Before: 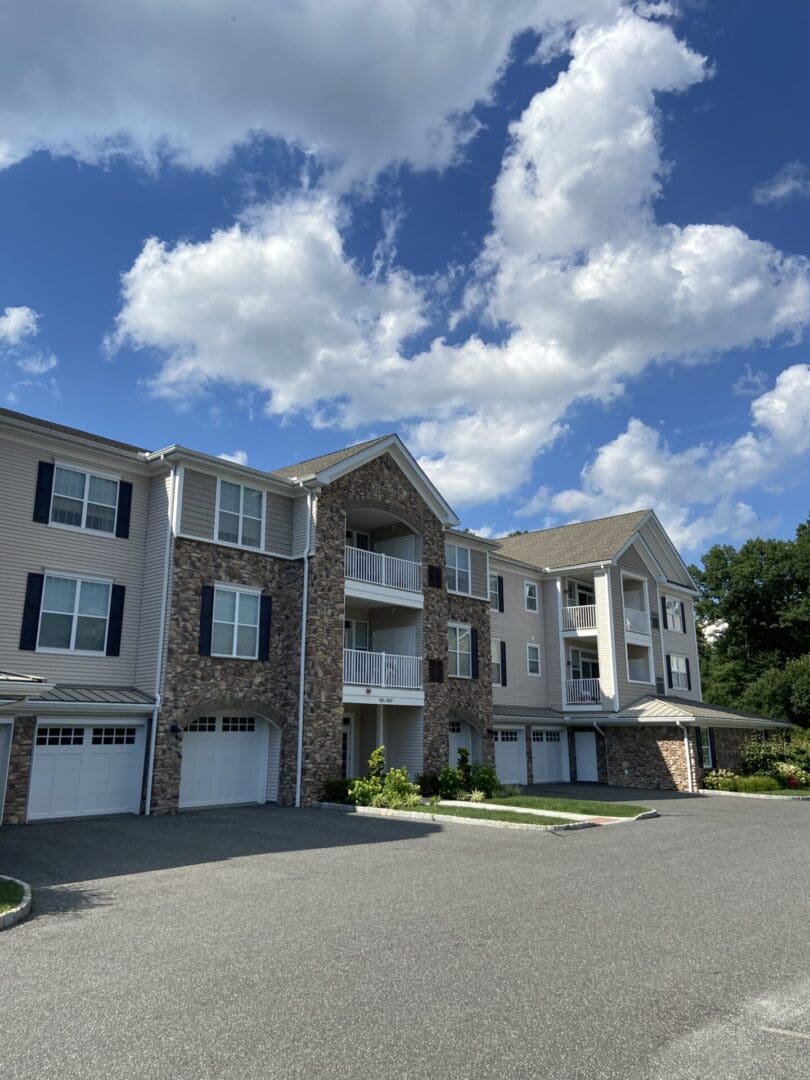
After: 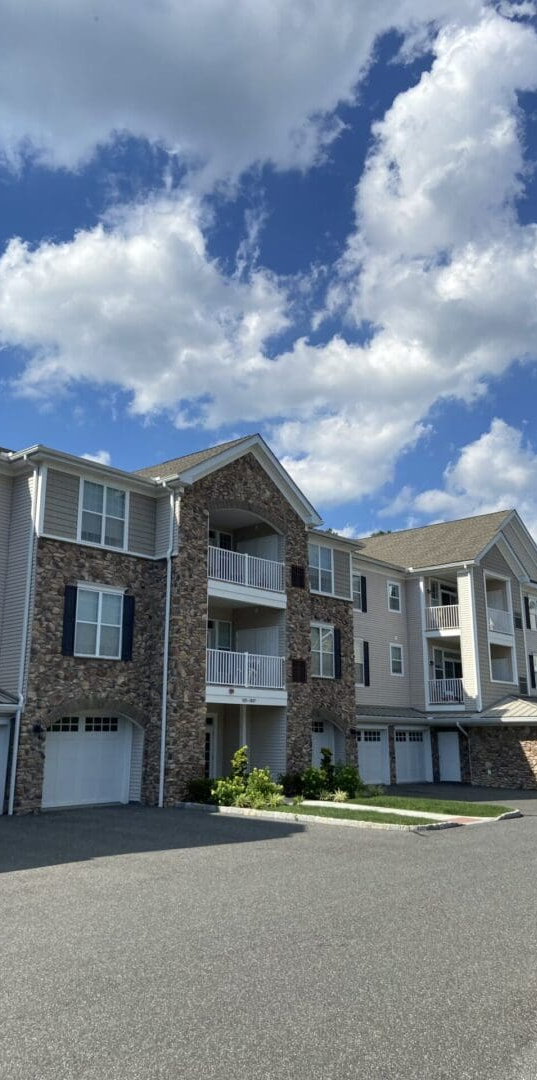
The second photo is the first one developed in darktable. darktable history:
crop: left 17.023%, right 16.66%
